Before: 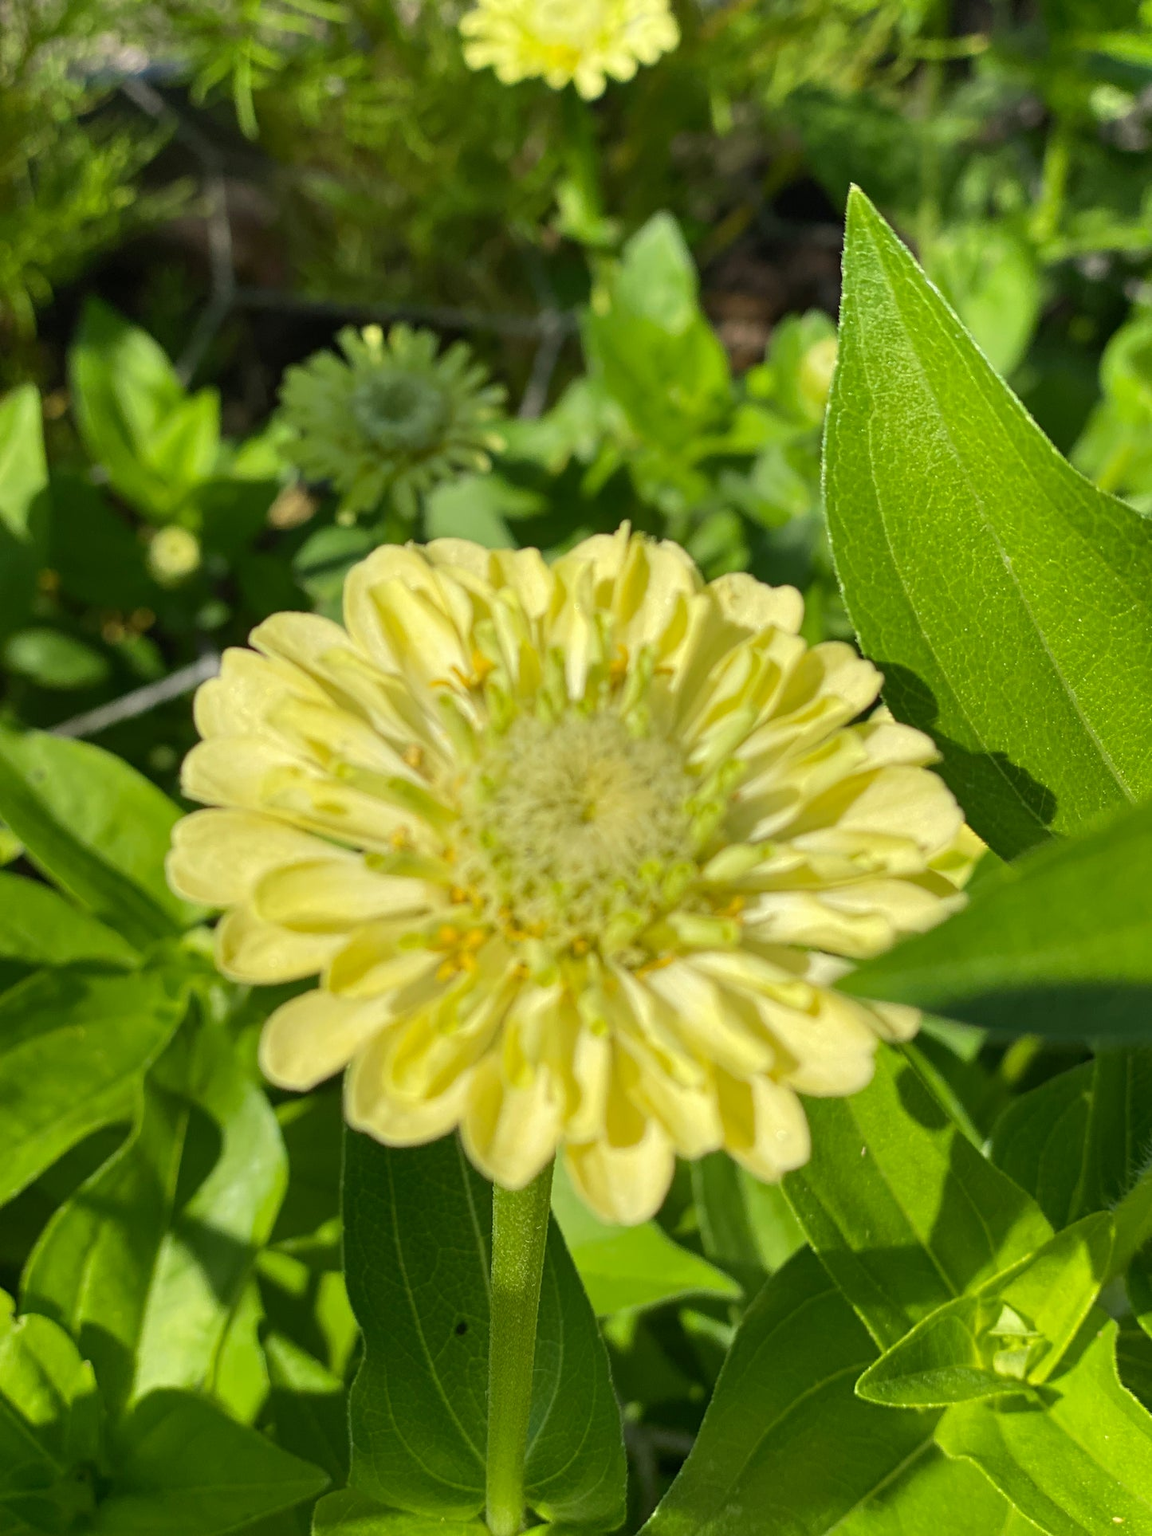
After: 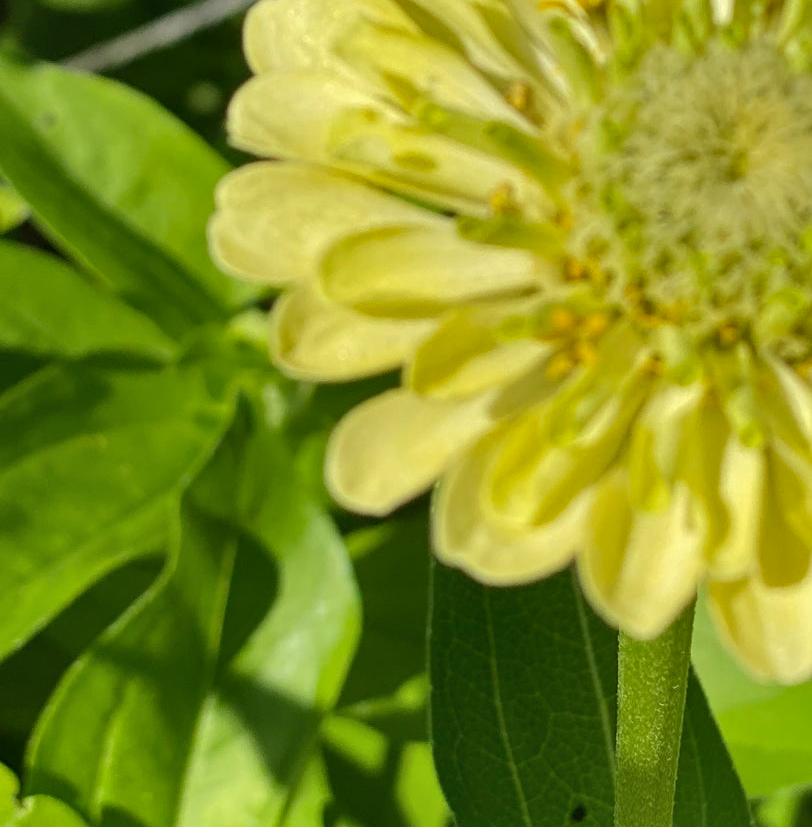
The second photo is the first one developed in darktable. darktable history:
crop: top 44.279%, right 43.767%, bottom 12.781%
shadows and highlights: soften with gaussian
